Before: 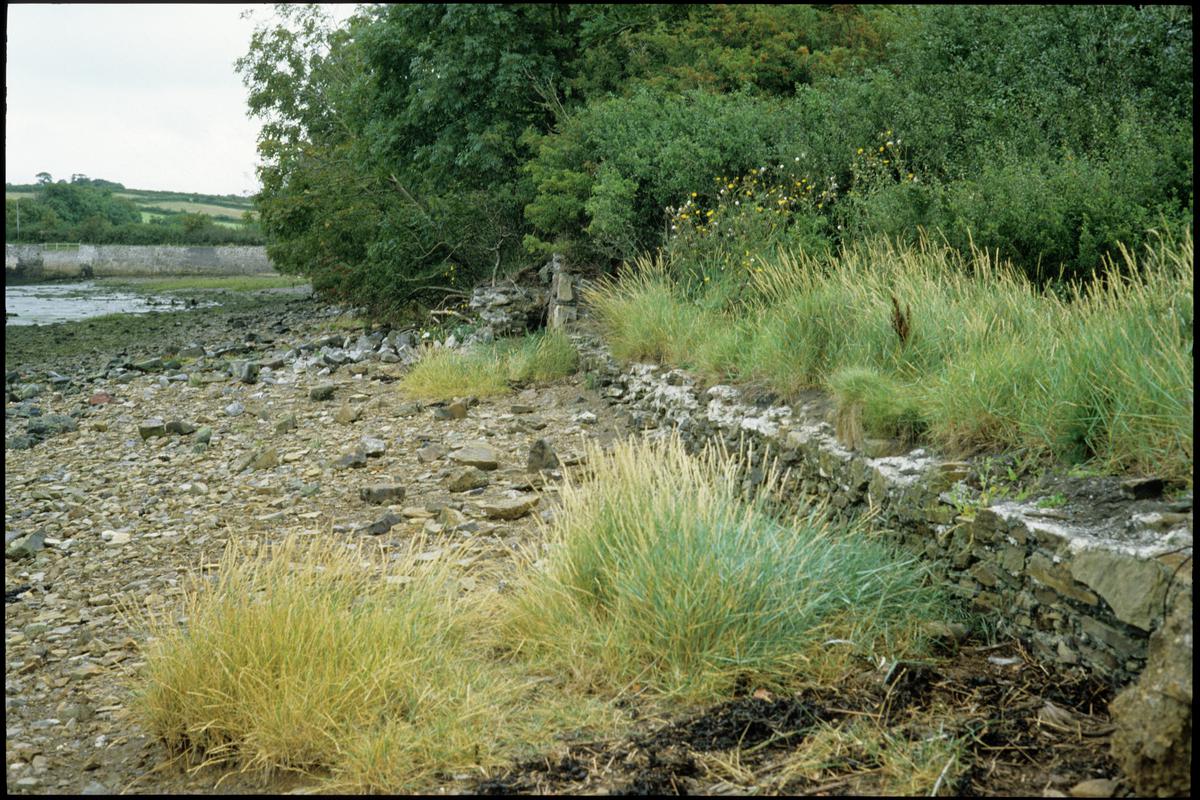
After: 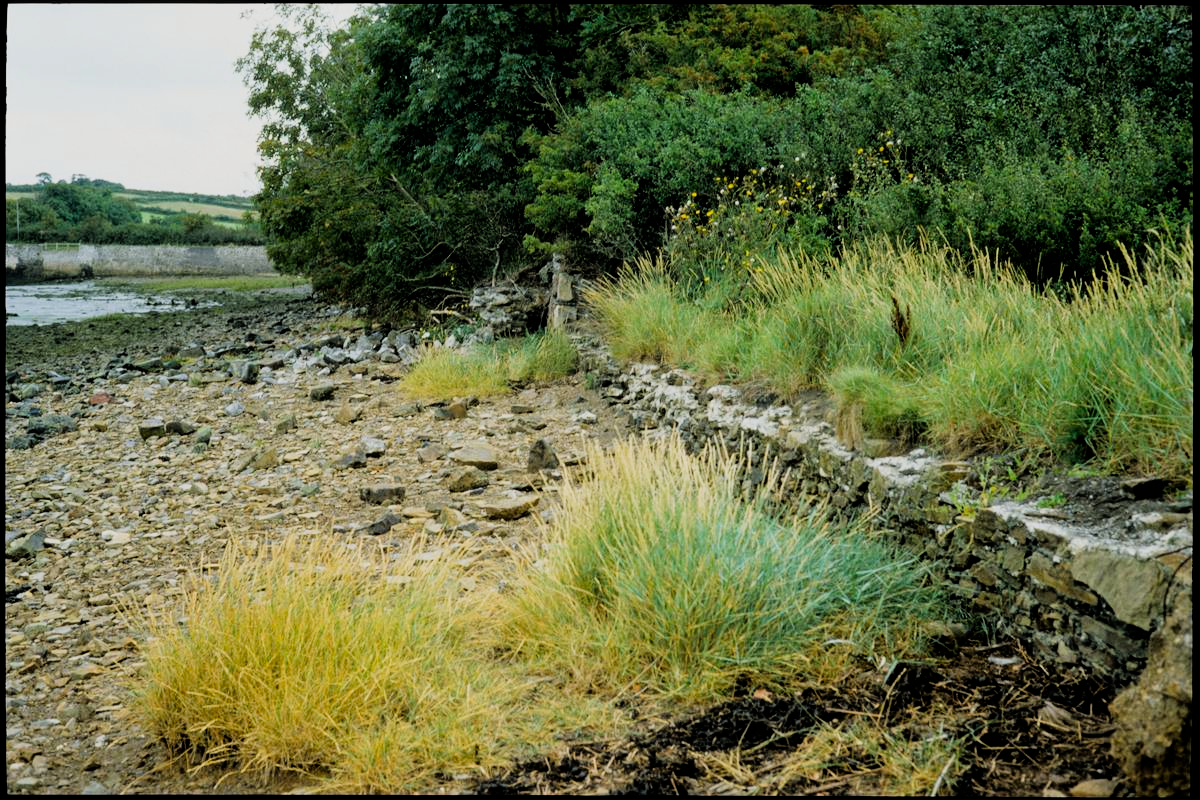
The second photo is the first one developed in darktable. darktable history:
filmic rgb: black relative exposure -5 EV, hardness 2.88, contrast 1.3, highlights saturation mix -30%
color correction: saturation 1.34
tone equalizer: on, module defaults
